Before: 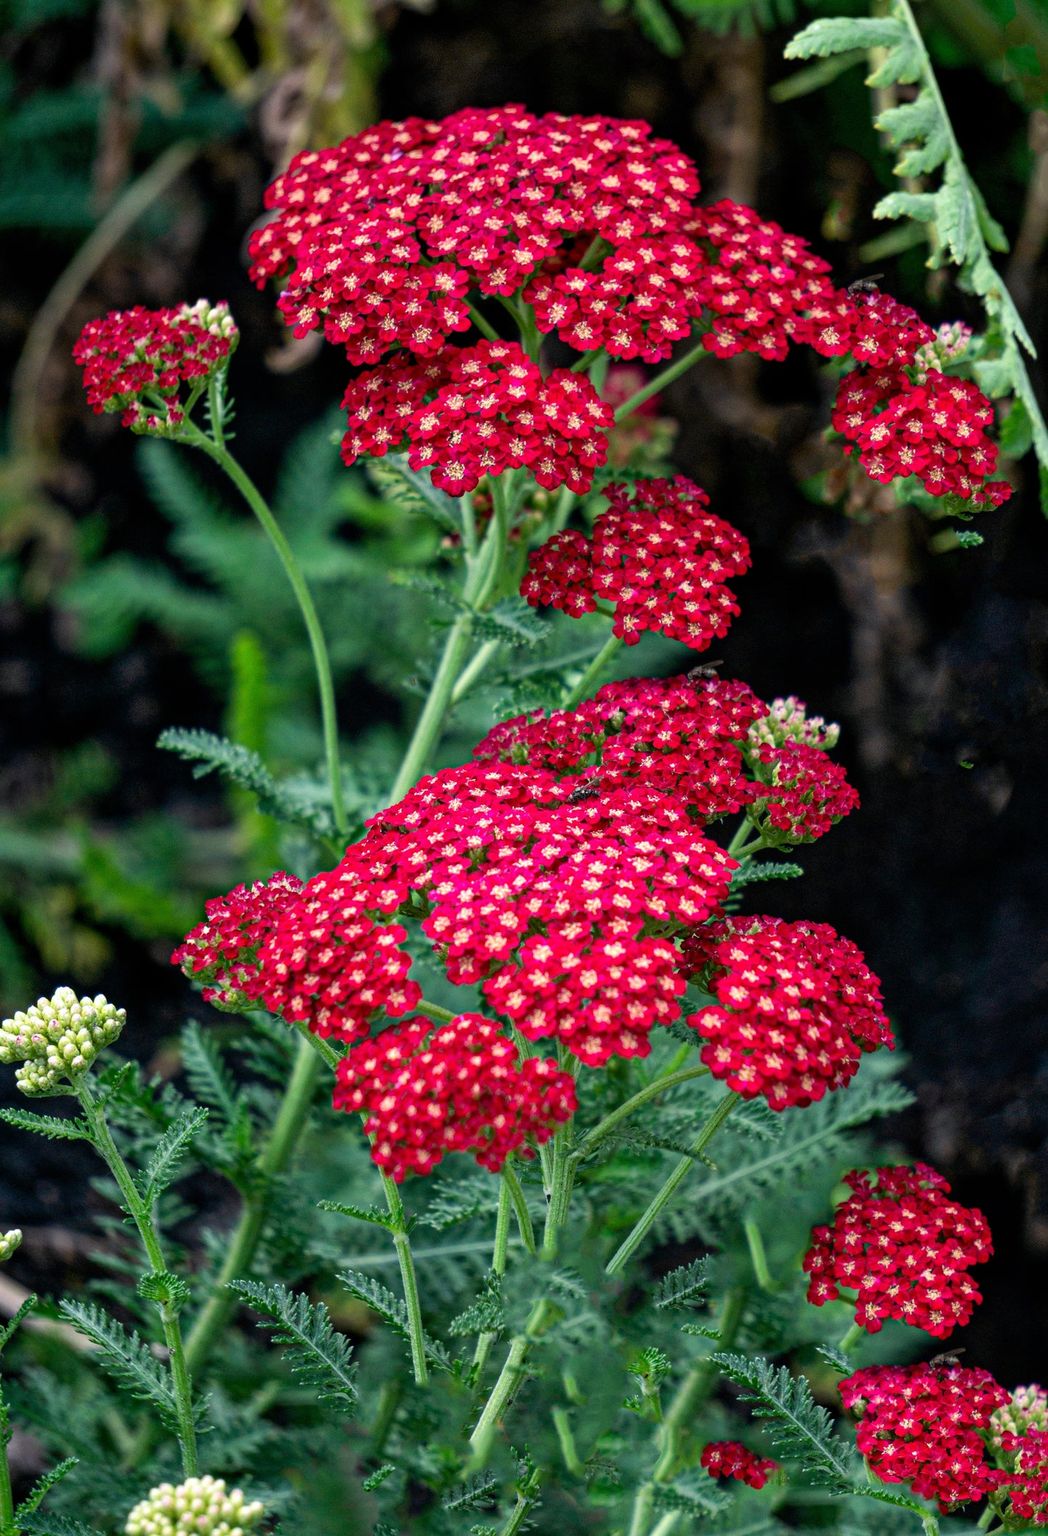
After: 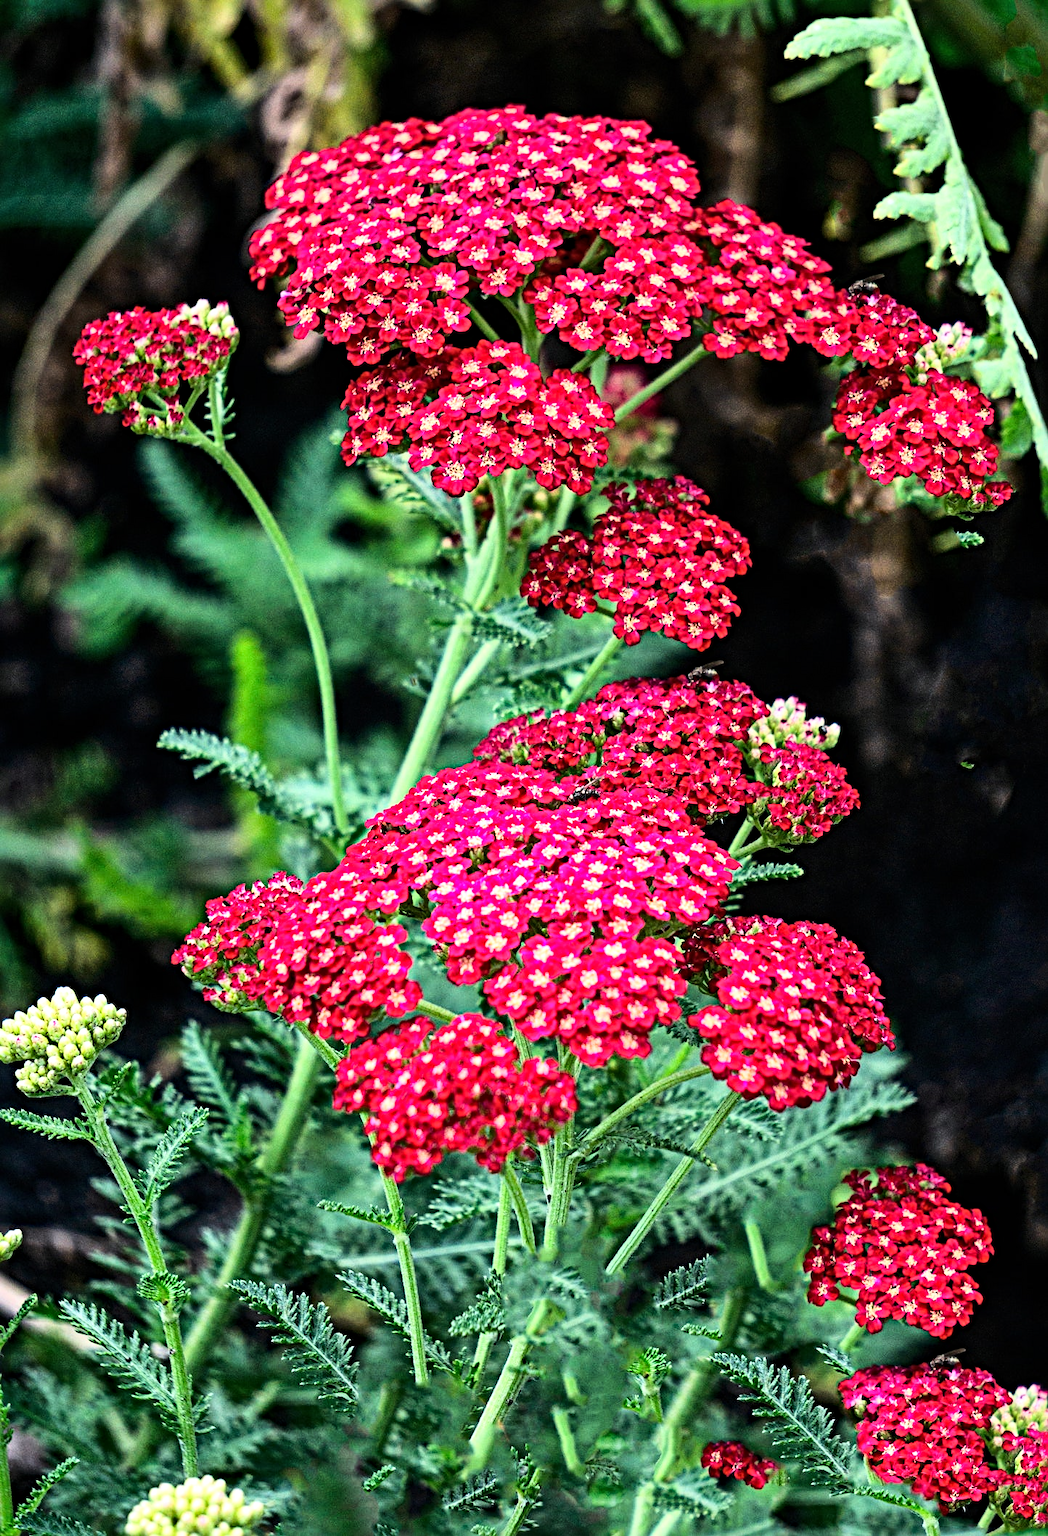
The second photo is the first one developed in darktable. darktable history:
base curve: curves: ch0 [(0, 0) (0.028, 0.03) (0.121, 0.232) (0.46, 0.748) (0.859, 0.968) (1, 1)]
sharpen: radius 4.906
tone equalizer: -8 EV -0.439 EV, -7 EV -0.395 EV, -6 EV -0.302 EV, -5 EV -0.199 EV, -3 EV 0.238 EV, -2 EV 0.312 EV, -1 EV 0.403 EV, +0 EV 0.432 EV, edges refinement/feathering 500, mask exposure compensation -1.57 EV, preserve details no
